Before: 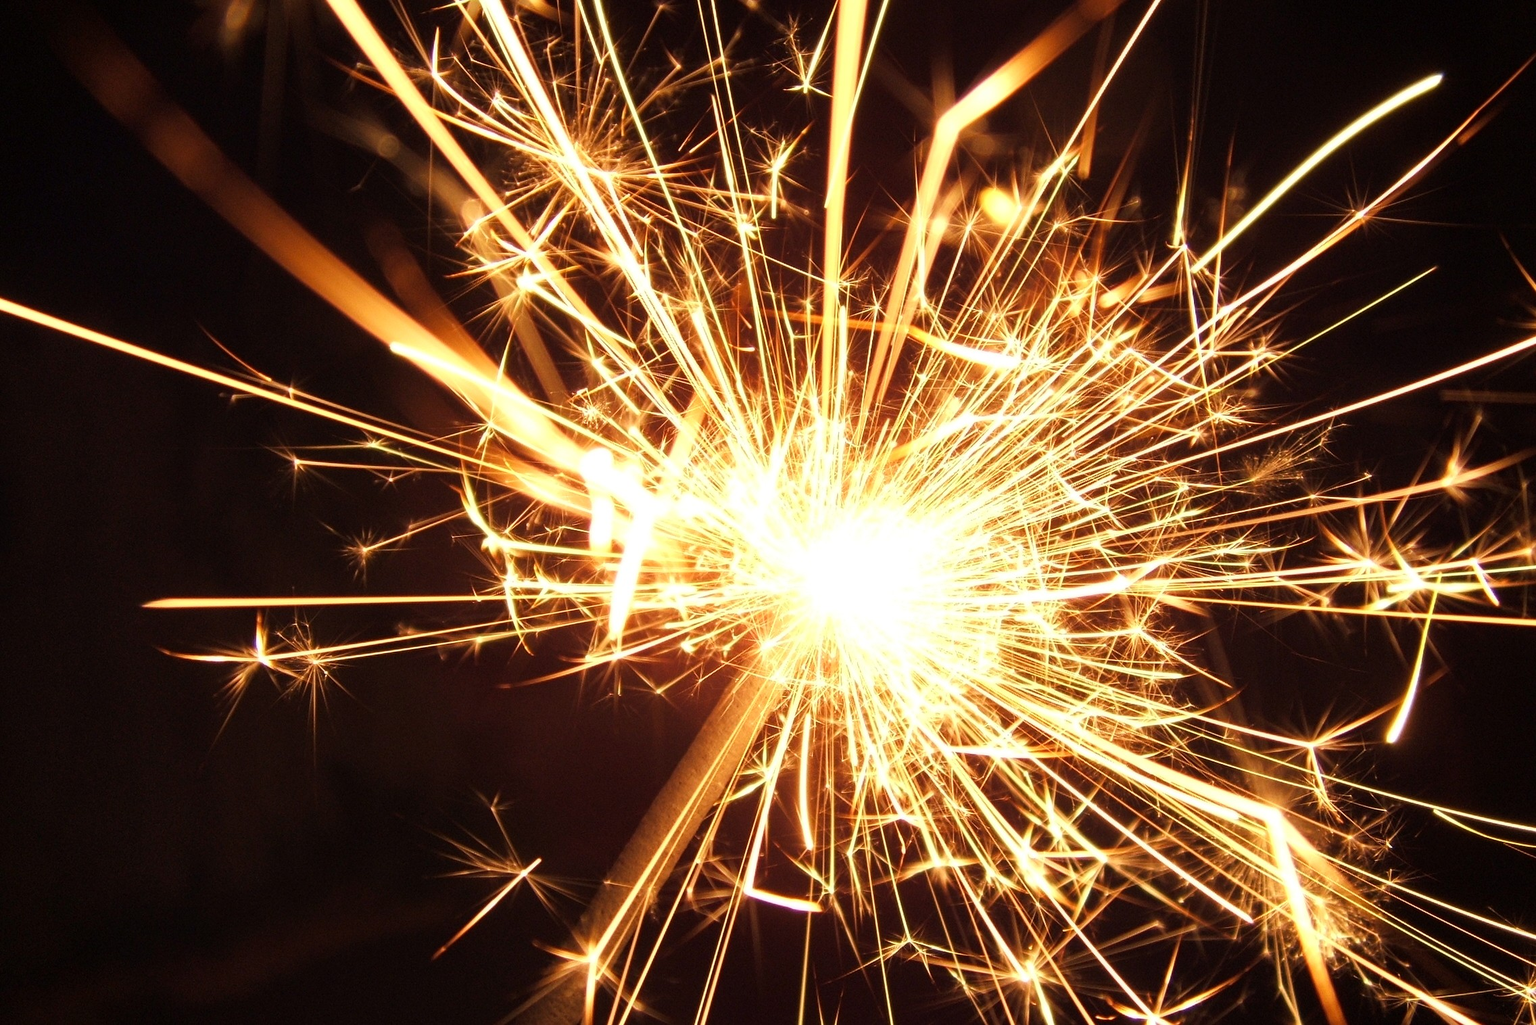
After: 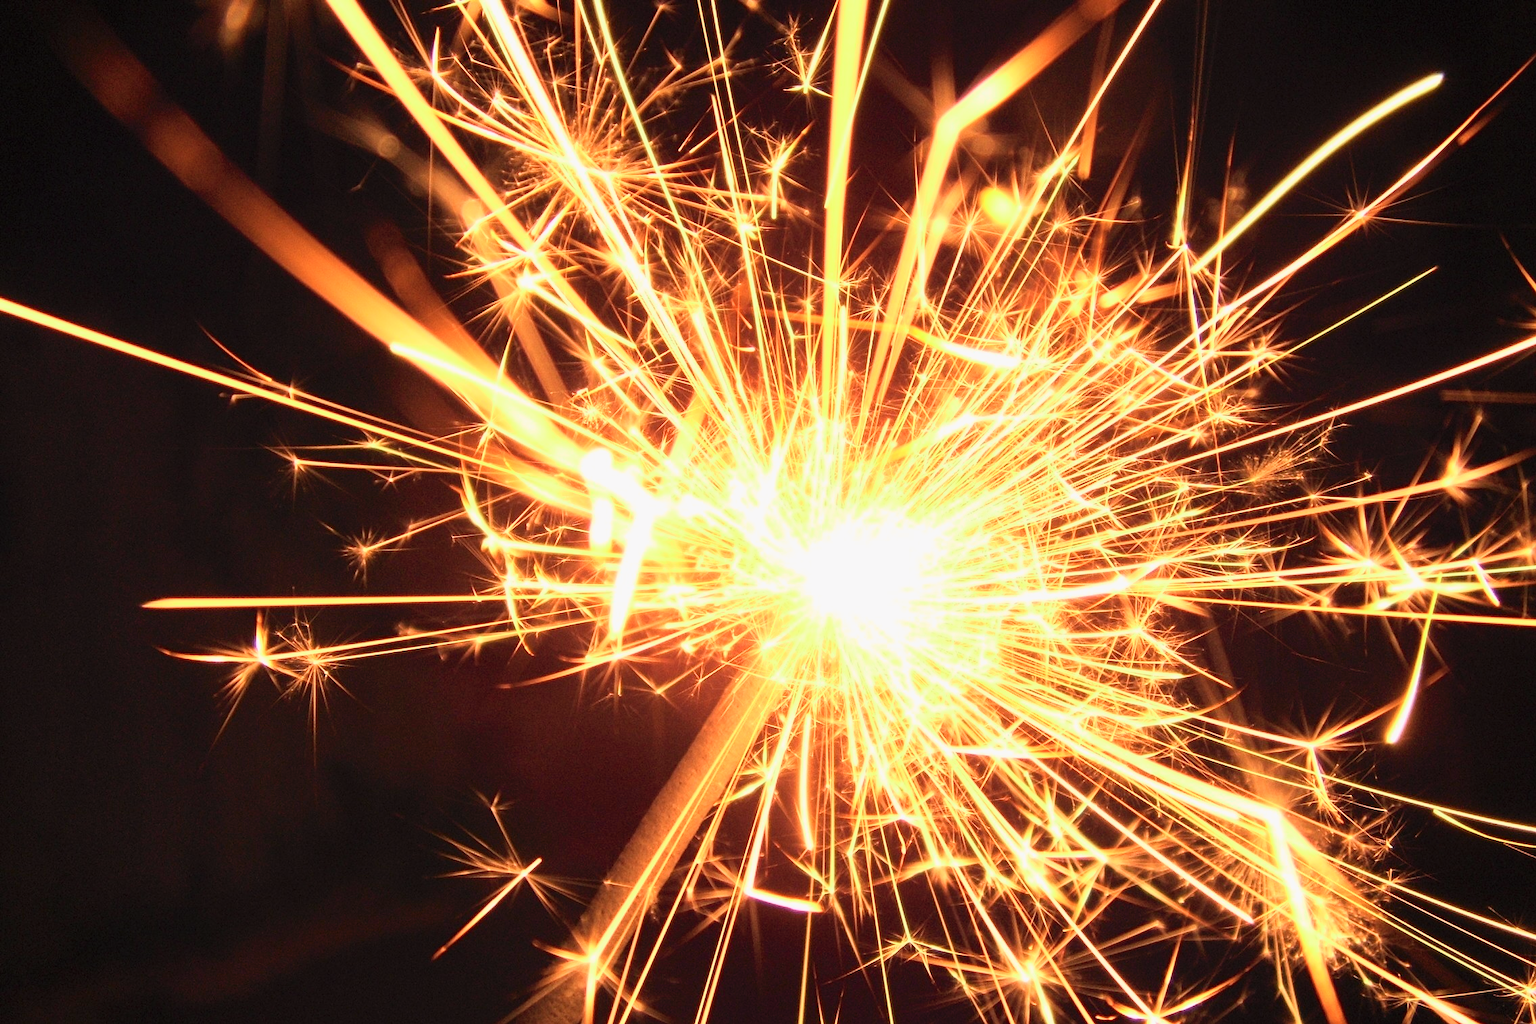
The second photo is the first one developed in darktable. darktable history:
tone curve: curves: ch0 [(0, 0) (0.131, 0.116) (0.316, 0.345) (0.501, 0.584) (0.629, 0.732) (0.812, 0.888) (1, 0.974)]; ch1 [(0, 0) (0.366, 0.367) (0.475, 0.453) (0.494, 0.497) (0.504, 0.503) (0.553, 0.584) (1, 1)]; ch2 [(0, 0) (0.333, 0.346) (0.375, 0.375) (0.424, 0.43) (0.476, 0.492) (0.502, 0.501) (0.533, 0.556) (0.566, 0.599) (0.614, 0.653) (1, 1)], color space Lab, independent channels
contrast brightness saturation: brightness 0.153
